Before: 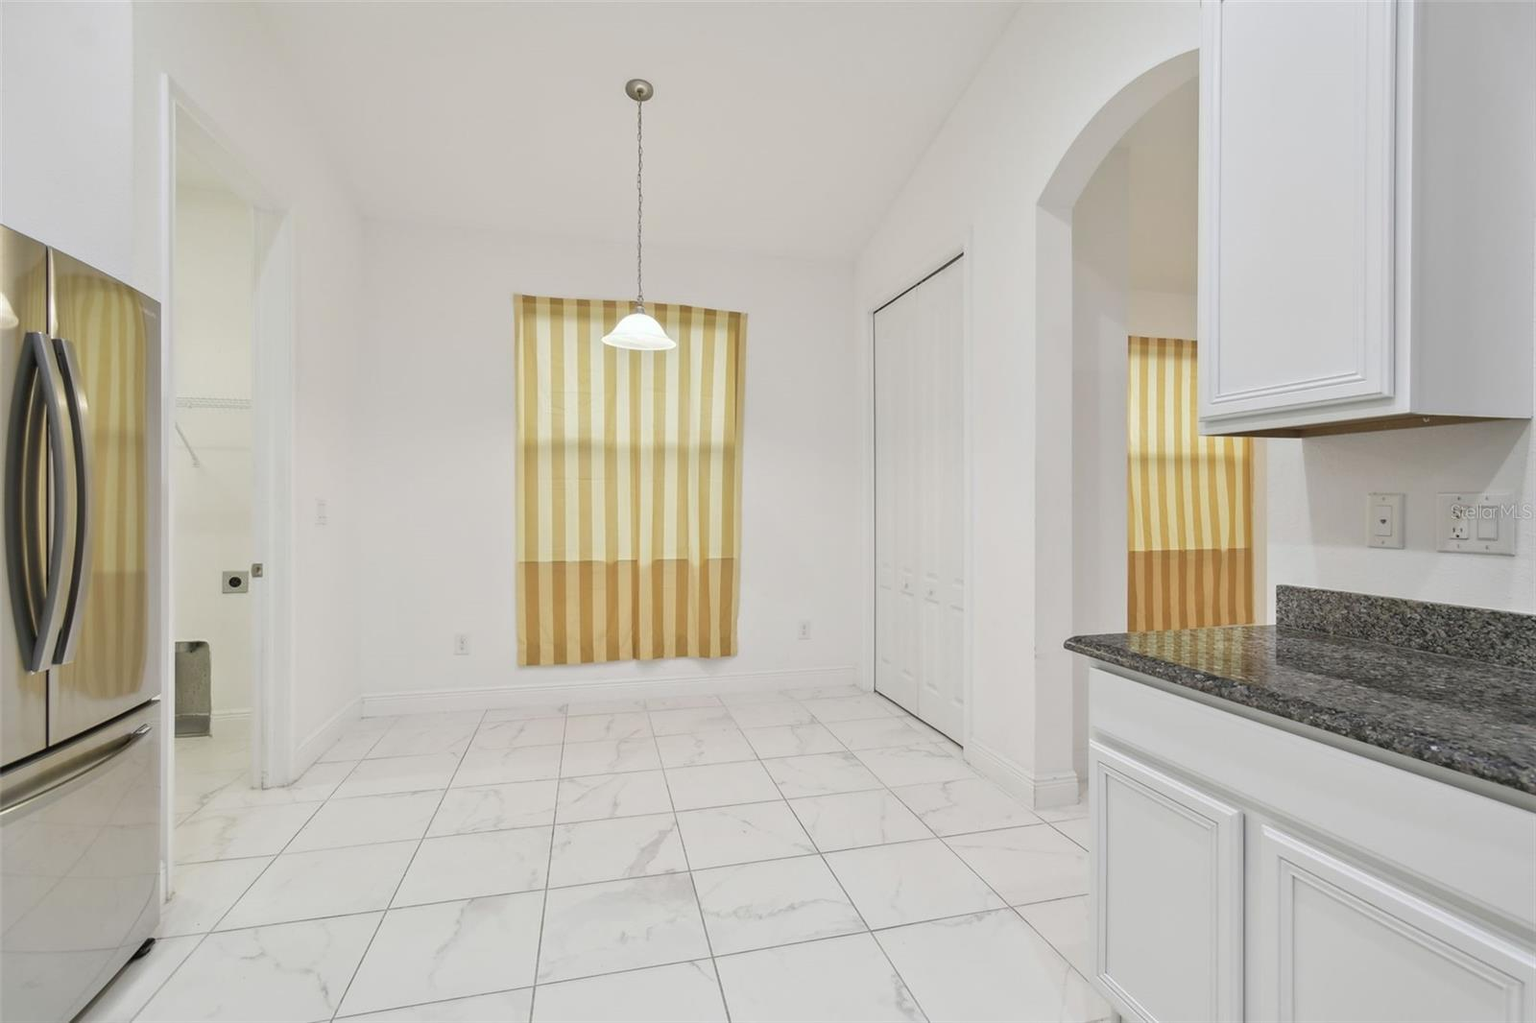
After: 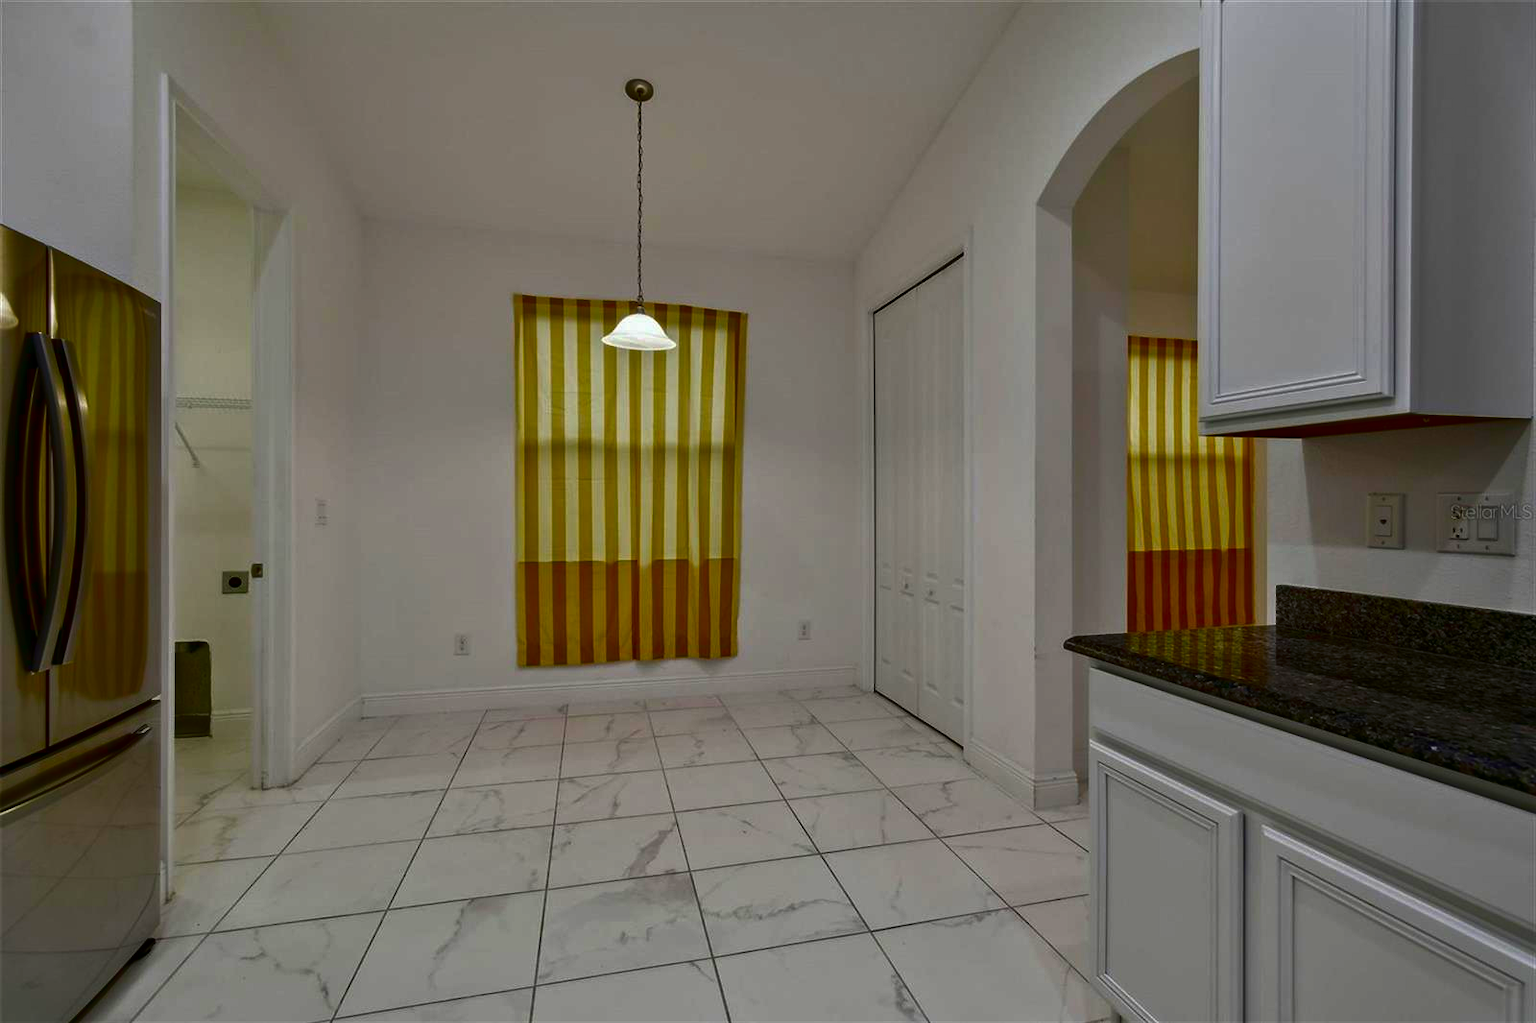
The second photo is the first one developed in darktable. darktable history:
contrast brightness saturation: brightness -1, saturation 1
